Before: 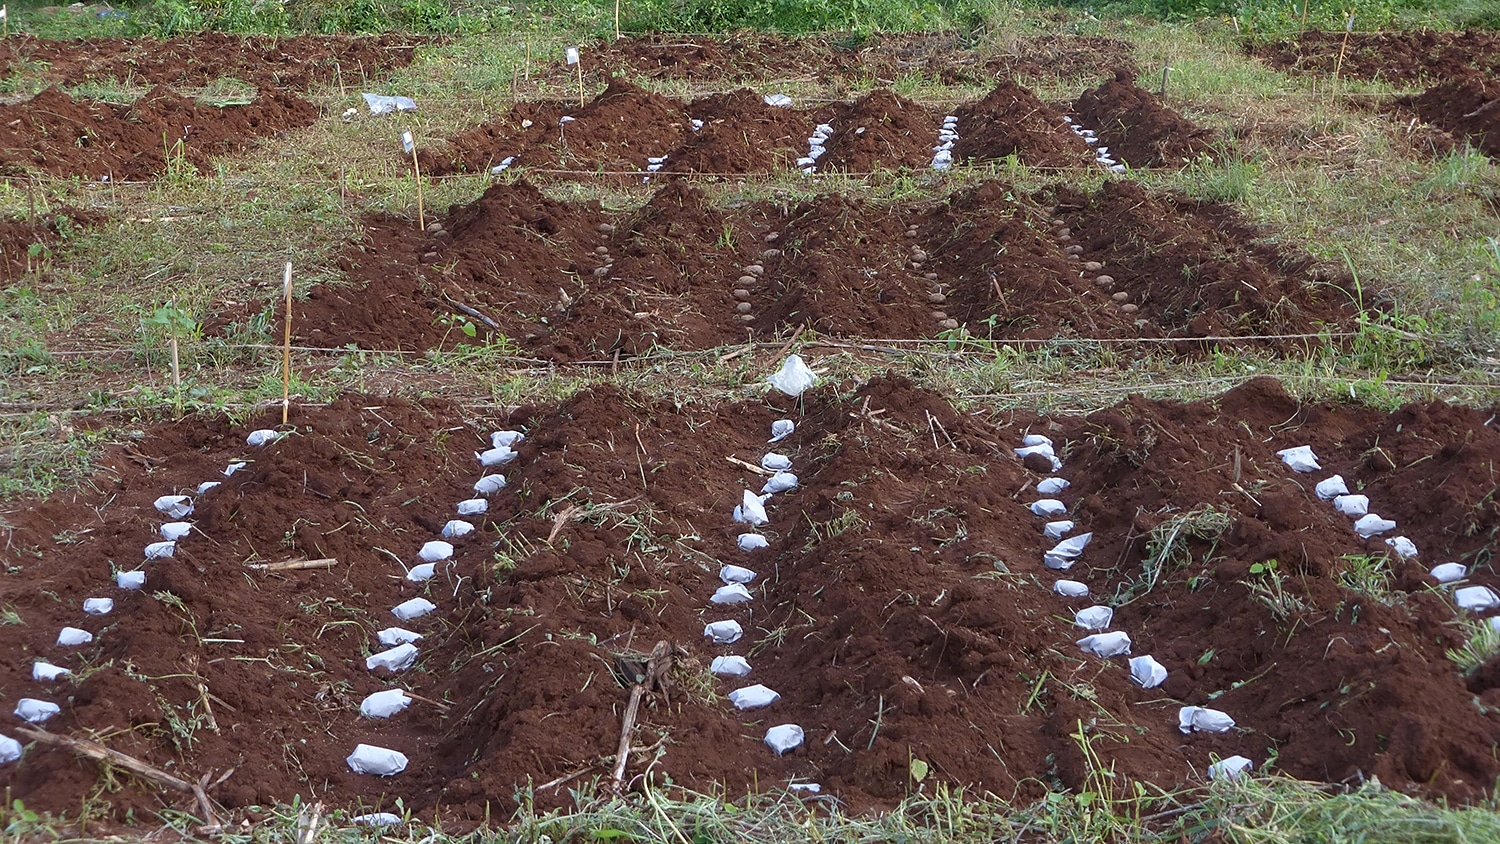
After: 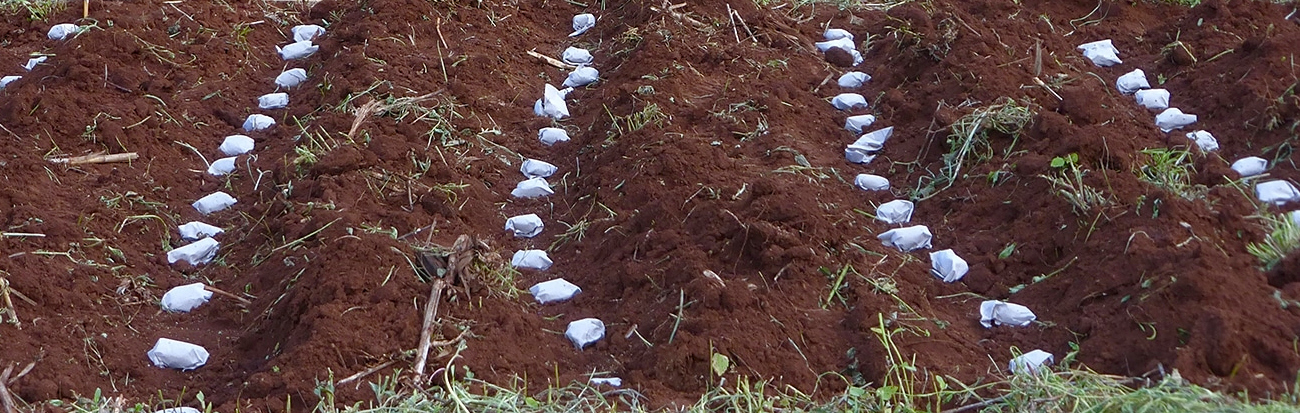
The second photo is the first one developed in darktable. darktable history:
color balance rgb: perceptual saturation grading › global saturation 20%, perceptual saturation grading › highlights -25%, perceptual saturation grading › shadows 25%
crop and rotate: left 13.306%, top 48.129%, bottom 2.928%
